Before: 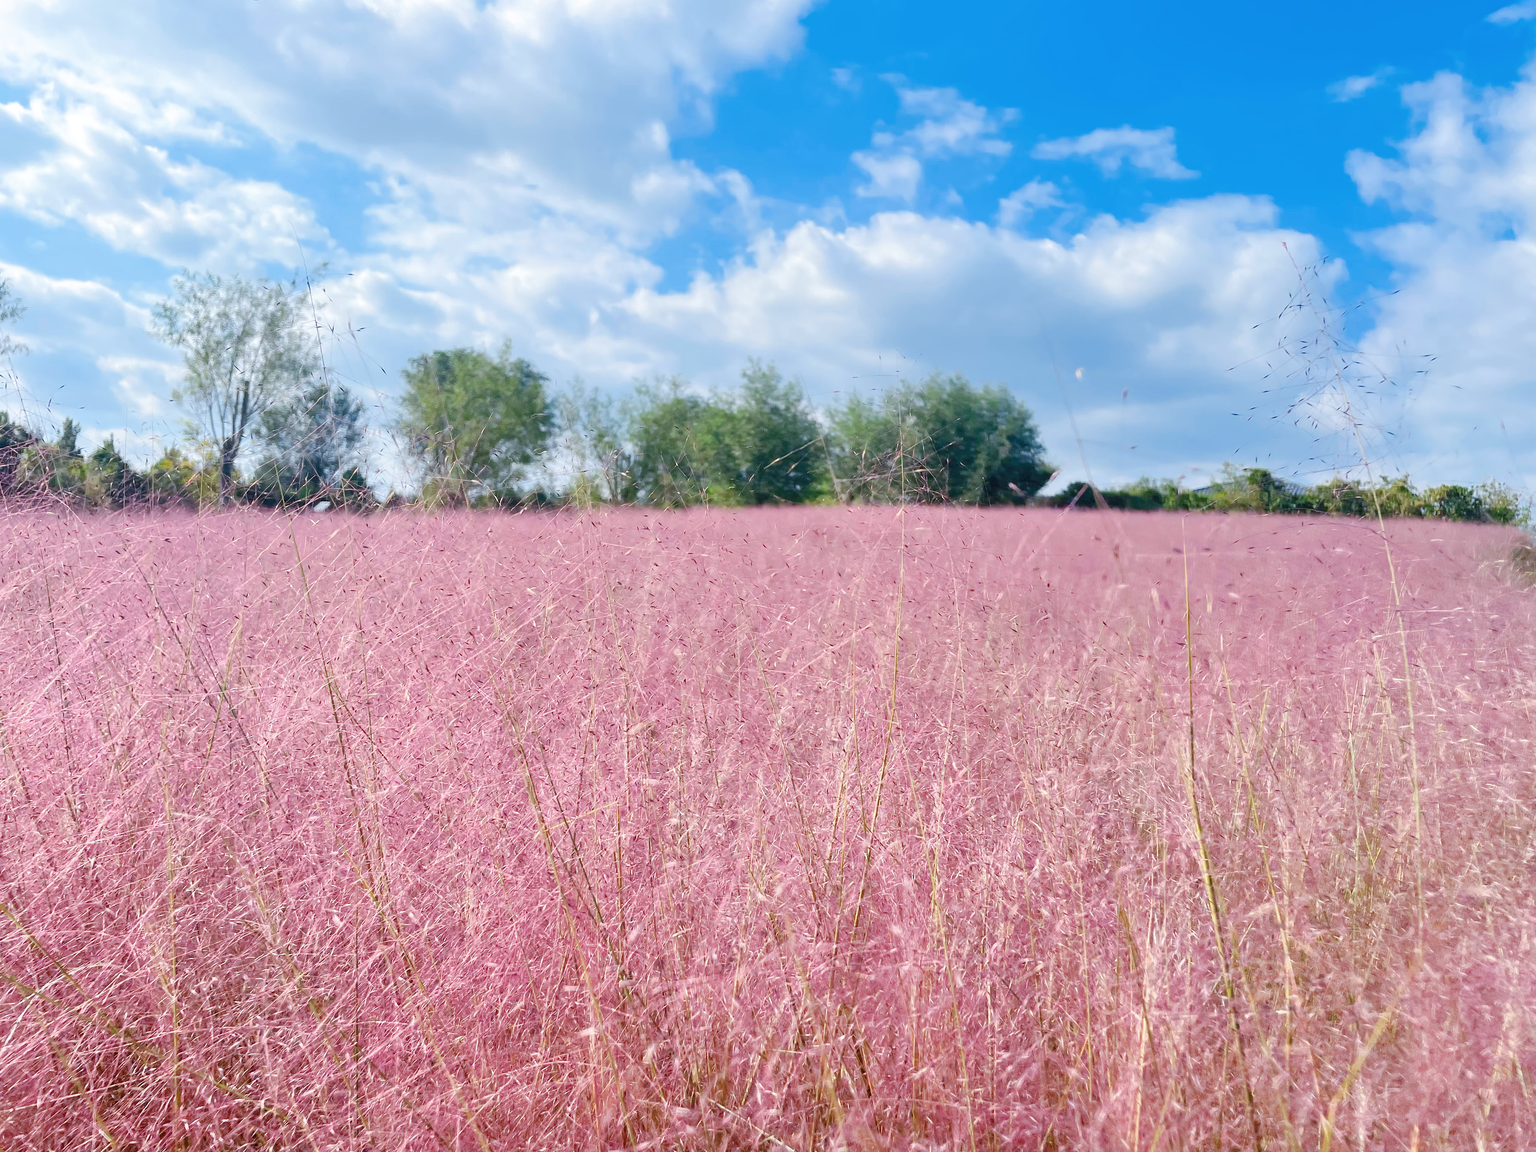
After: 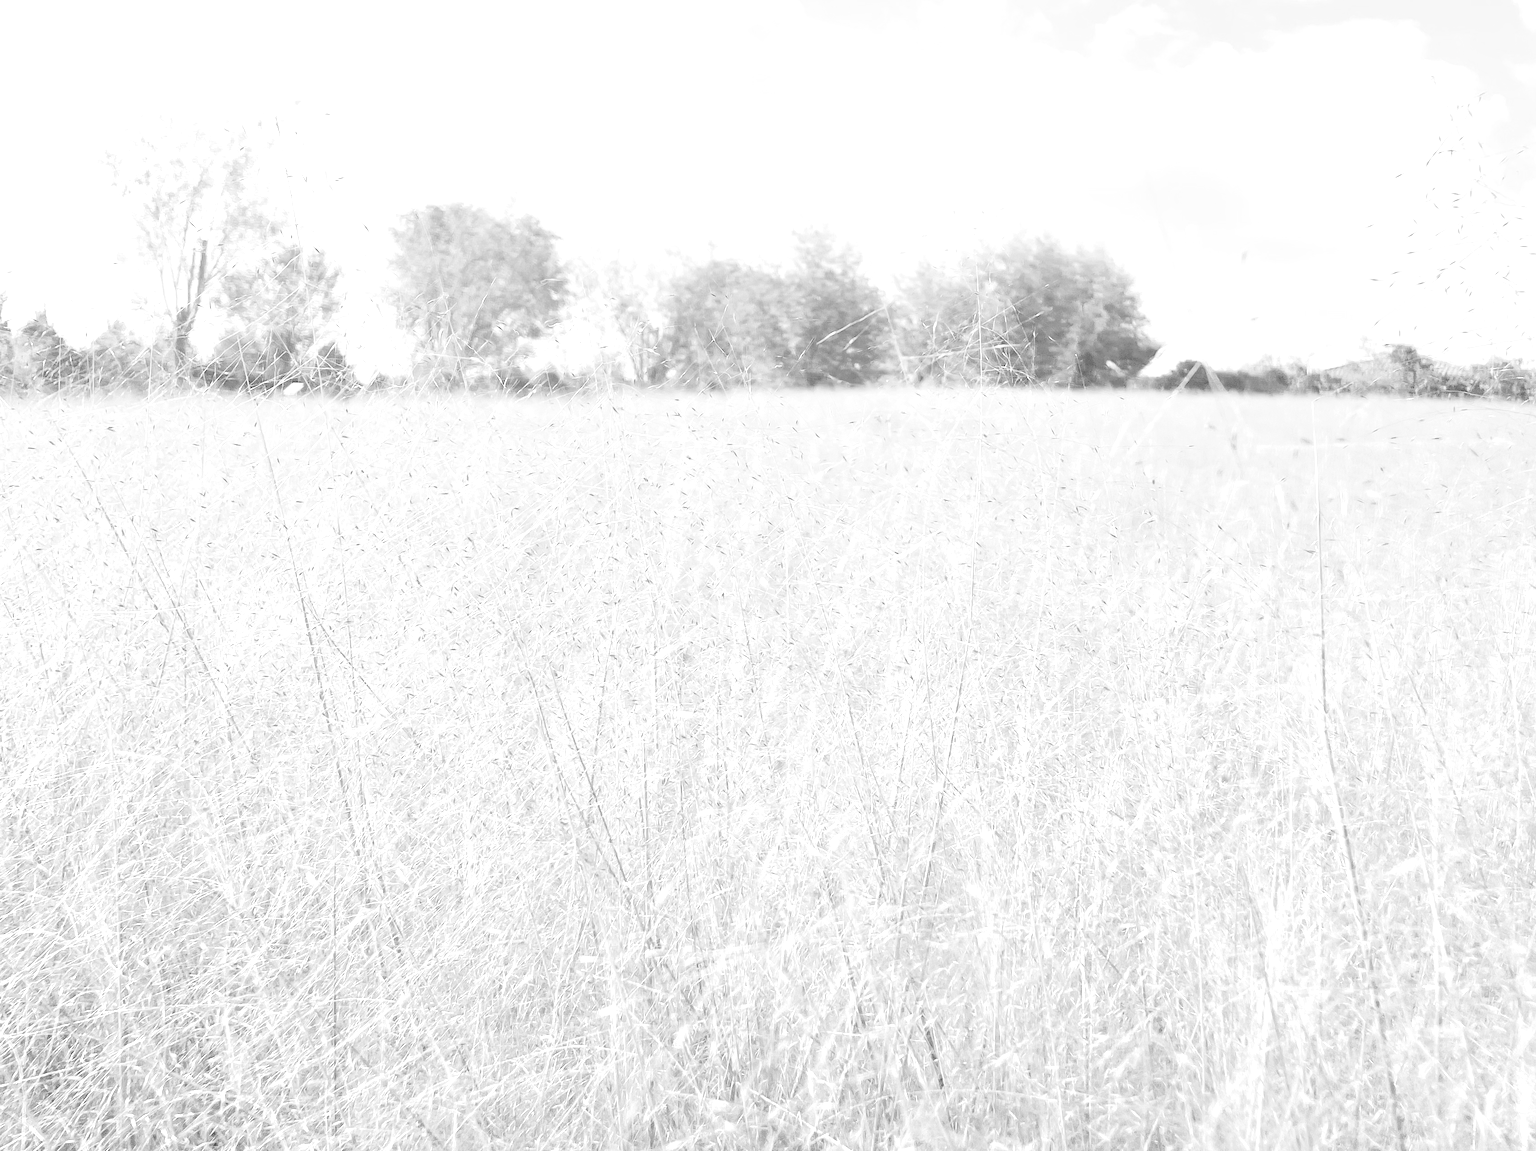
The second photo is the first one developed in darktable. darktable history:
tone equalizer: -8 EV -0.417 EV, -7 EV -0.389 EV, -6 EV -0.333 EV, -5 EV -0.222 EV, -3 EV 0.222 EV, -2 EV 0.333 EV, -1 EV 0.389 EV, +0 EV 0.417 EV, edges refinement/feathering 500, mask exposure compensation -1.57 EV, preserve details no
crop and rotate: left 4.842%, top 15.51%, right 10.668%
color correction: saturation 2.15
color calibration: output gray [0.267, 0.423, 0.267, 0], illuminant same as pipeline (D50), adaptation none (bypass)
exposure: exposure 0.722 EV, compensate highlight preservation false
contrast brightness saturation: brightness 1
